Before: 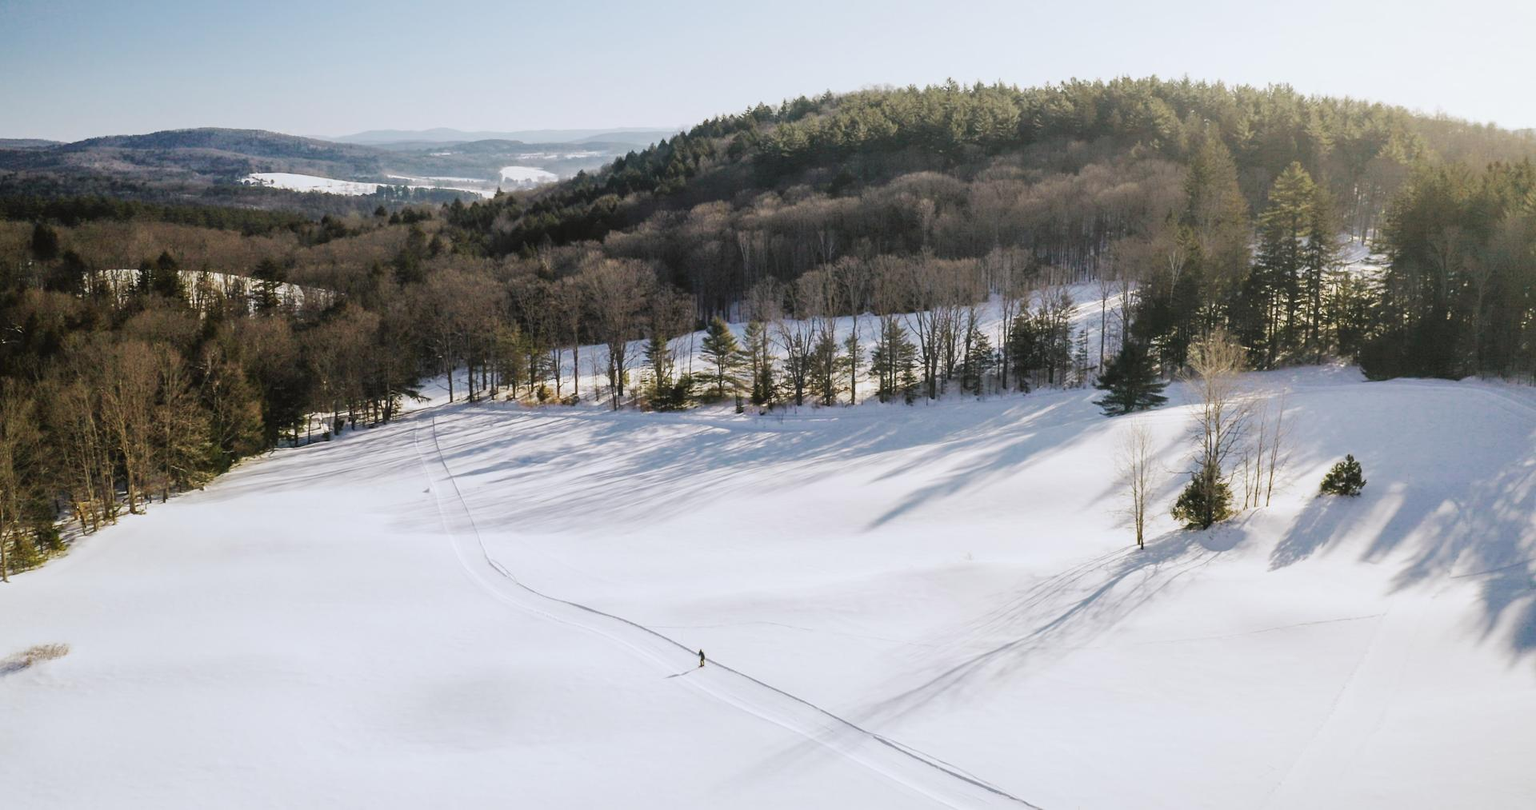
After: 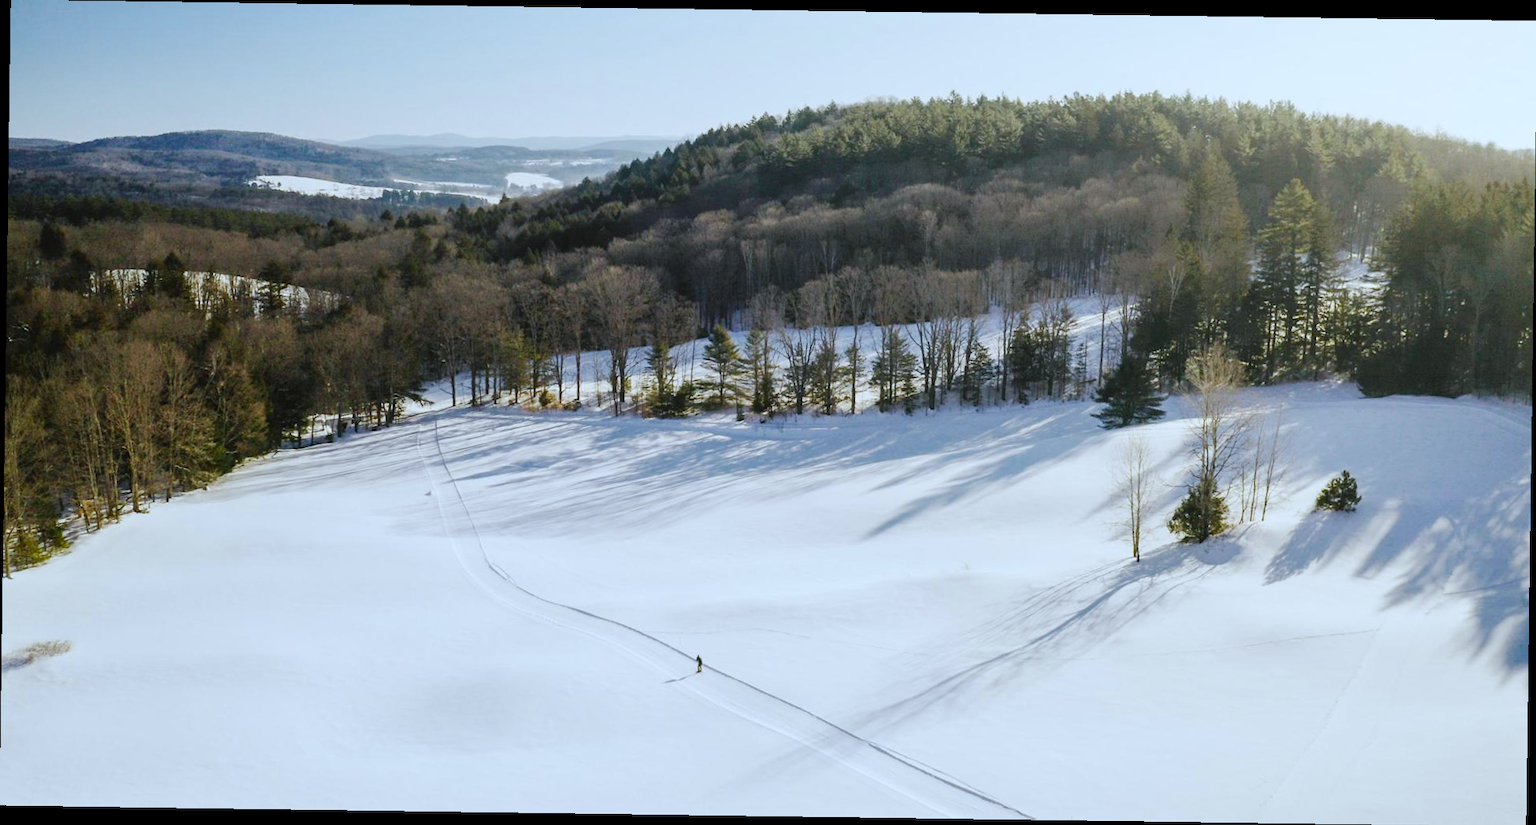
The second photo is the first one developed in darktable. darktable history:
white balance: red 0.925, blue 1.046
tone equalizer: on, module defaults
color balance rgb: perceptual saturation grading › global saturation 20%, perceptual saturation grading › highlights -25%, perceptual saturation grading › shadows 25%
rotate and perspective: rotation 0.8°, automatic cropping off
